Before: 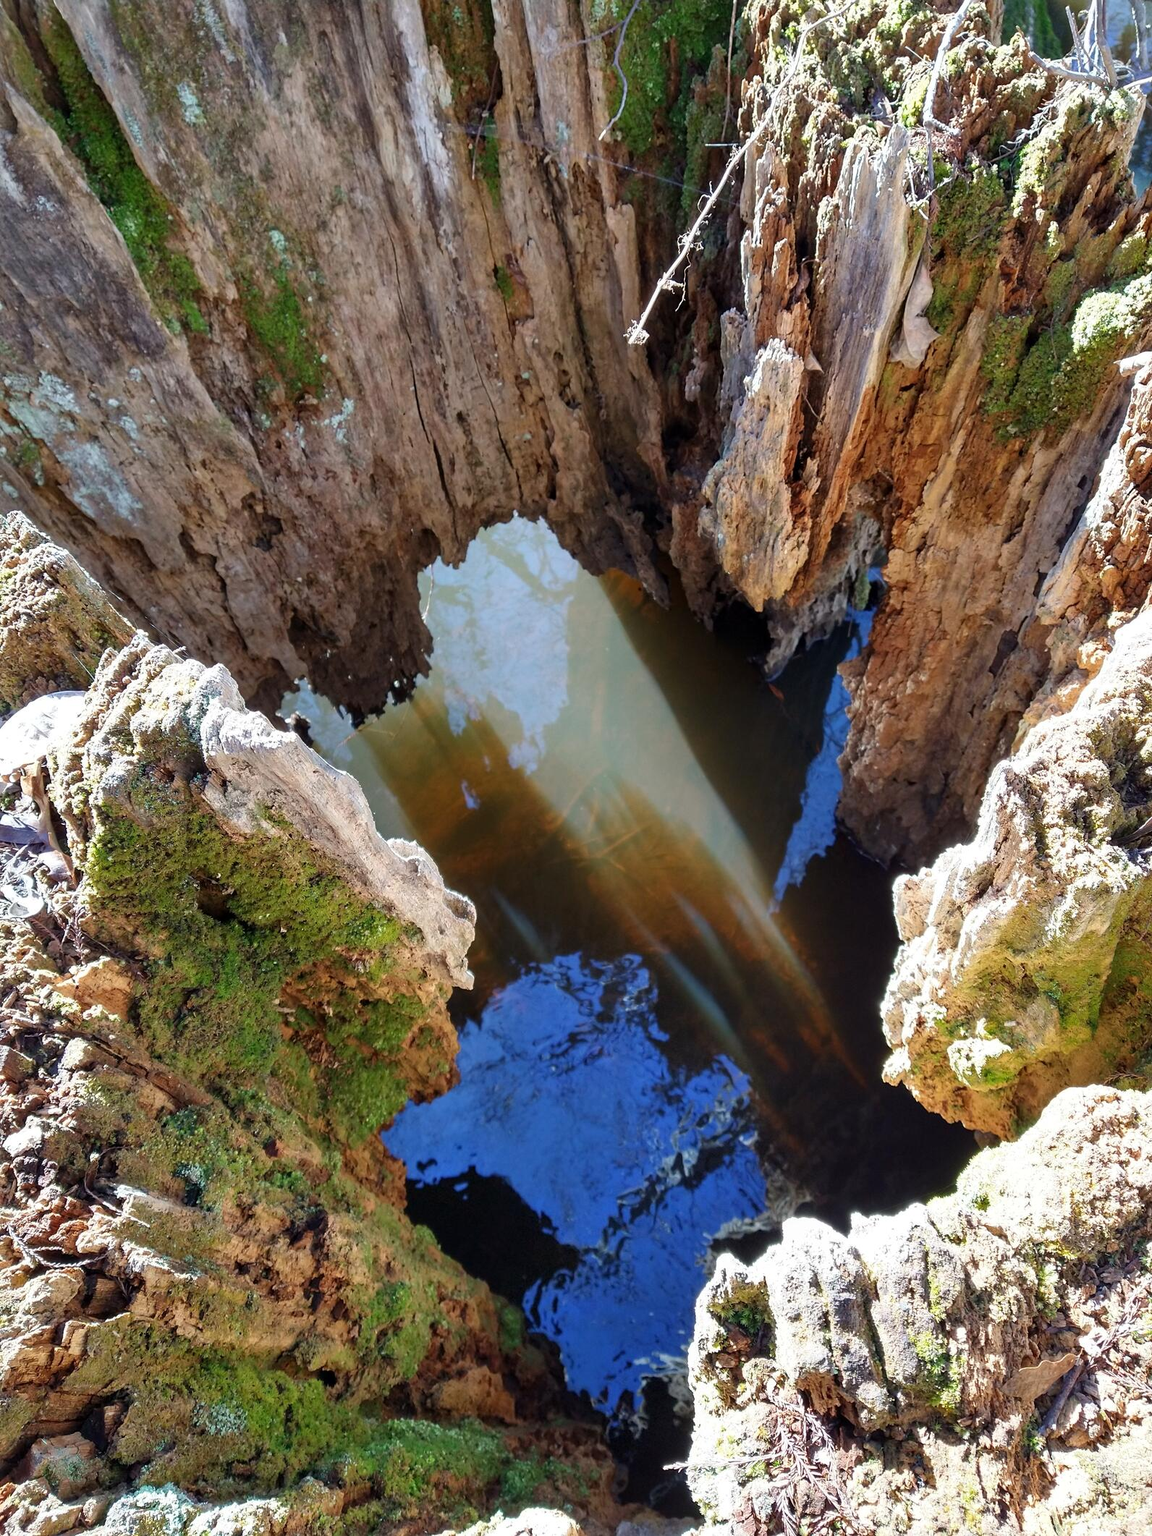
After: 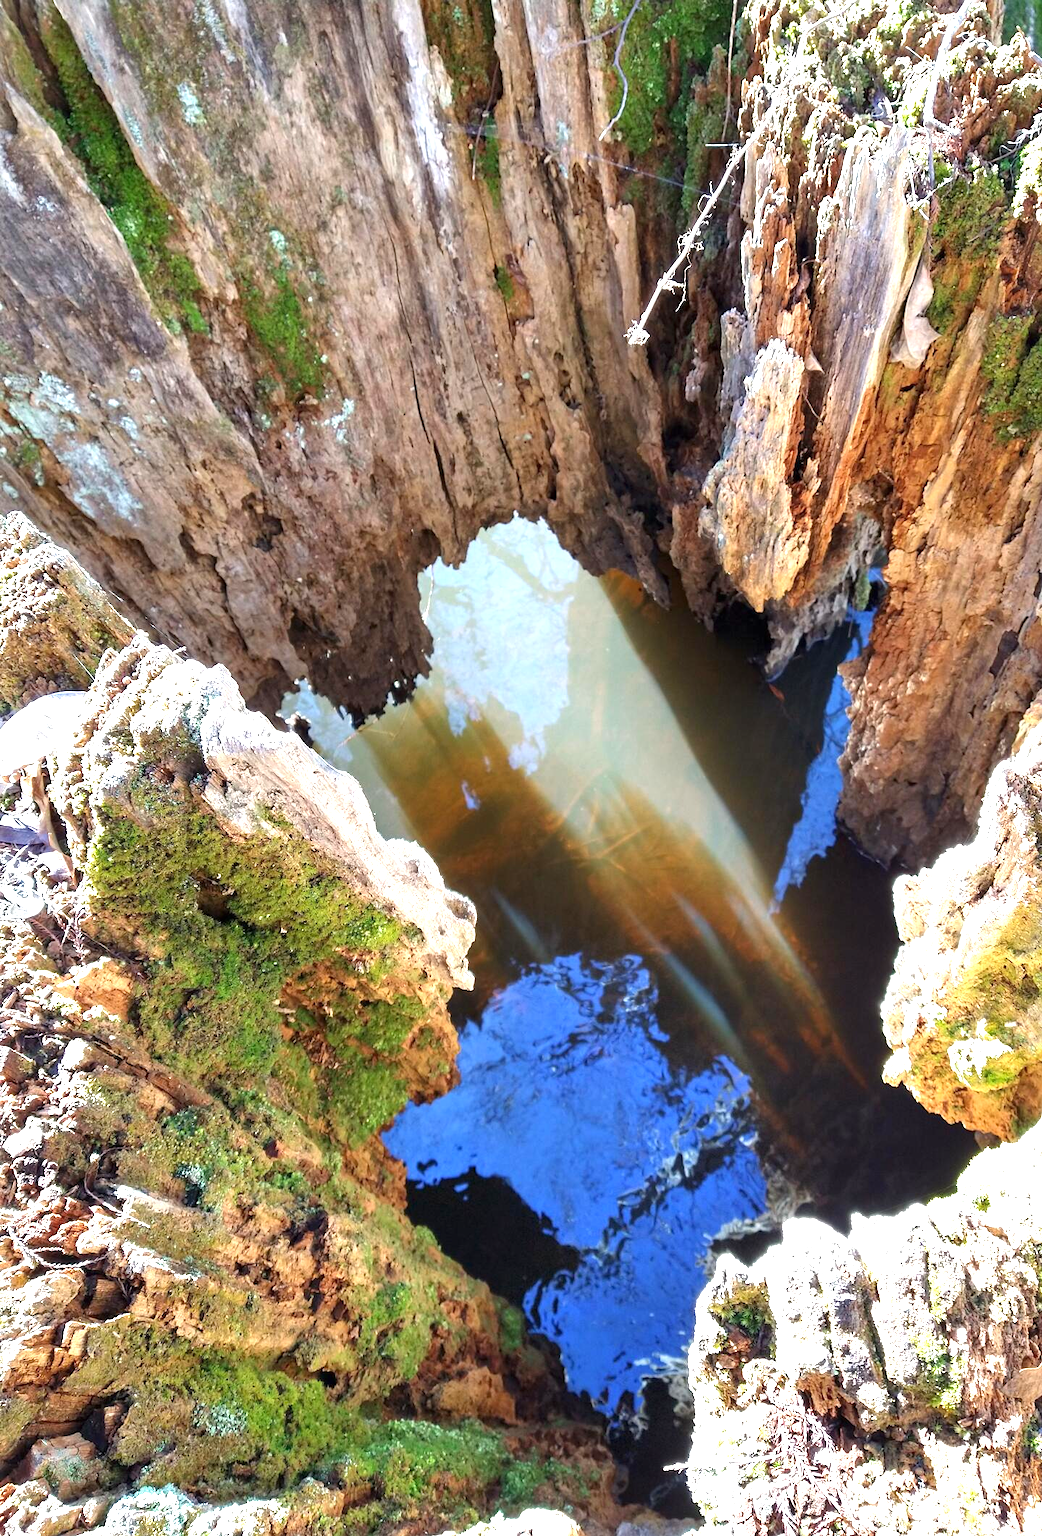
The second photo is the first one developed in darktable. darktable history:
crop: right 9.509%, bottom 0.031%
exposure: black level correction 0, exposure 1.1 EV, compensate exposure bias true, compensate highlight preservation false
